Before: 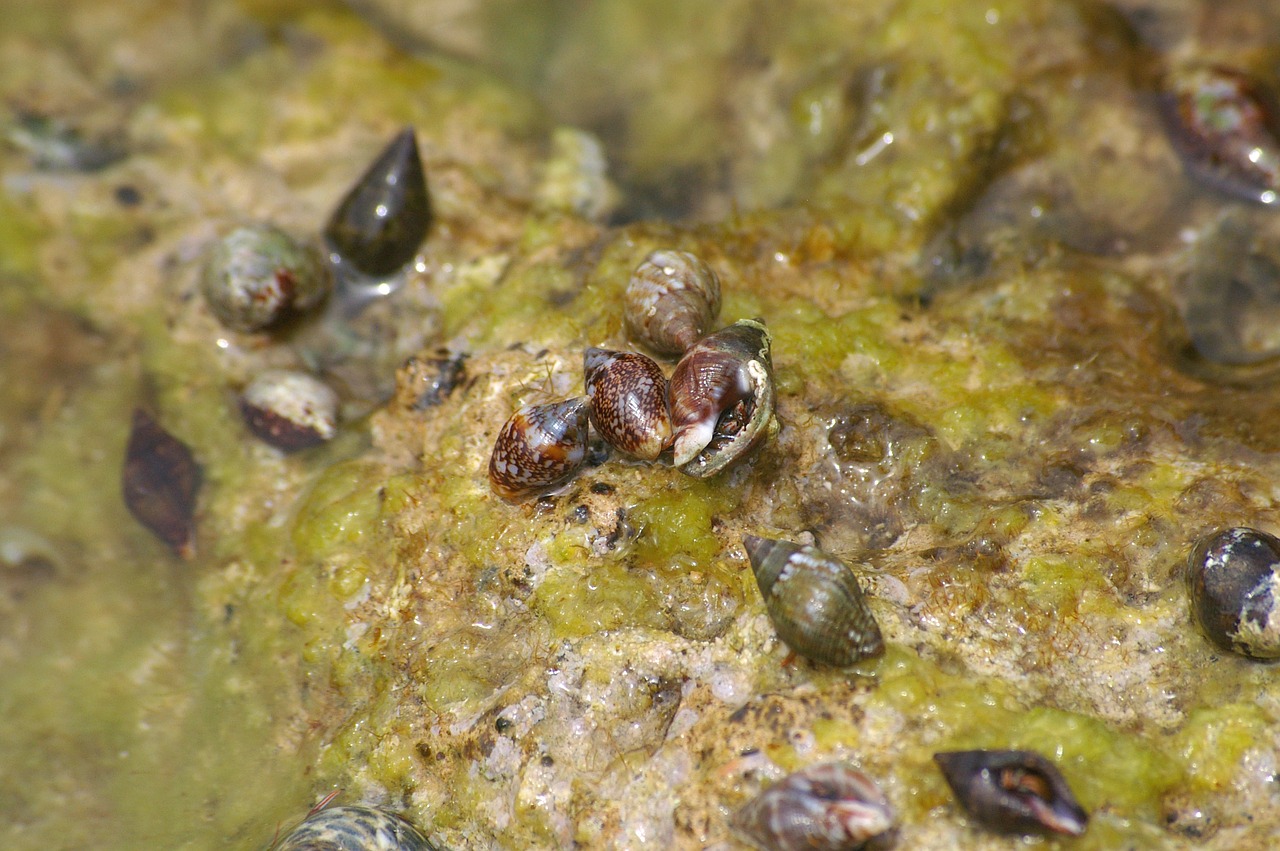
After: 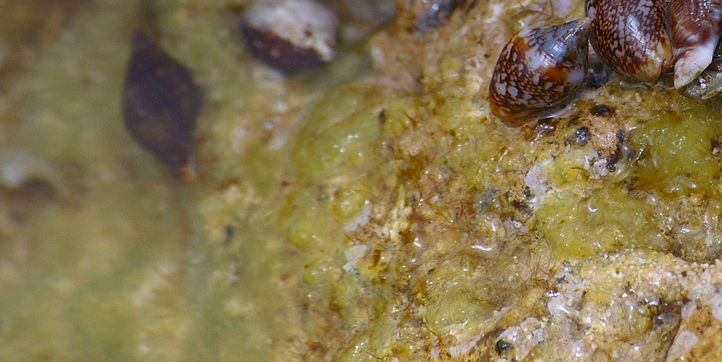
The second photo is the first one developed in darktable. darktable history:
graduated density: hue 238.83°, saturation 50%
crop: top 44.483%, right 43.593%, bottom 12.892%
color zones: curves: ch0 [(0.11, 0.396) (0.195, 0.36) (0.25, 0.5) (0.303, 0.412) (0.357, 0.544) (0.75, 0.5) (0.967, 0.328)]; ch1 [(0, 0.468) (0.112, 0.512) (0.202, 0.6) (0.25, 0.5) (0.307, 0.352) (0.357, 0.544) (0.75, 0.5) (0.963, 0.524)]
